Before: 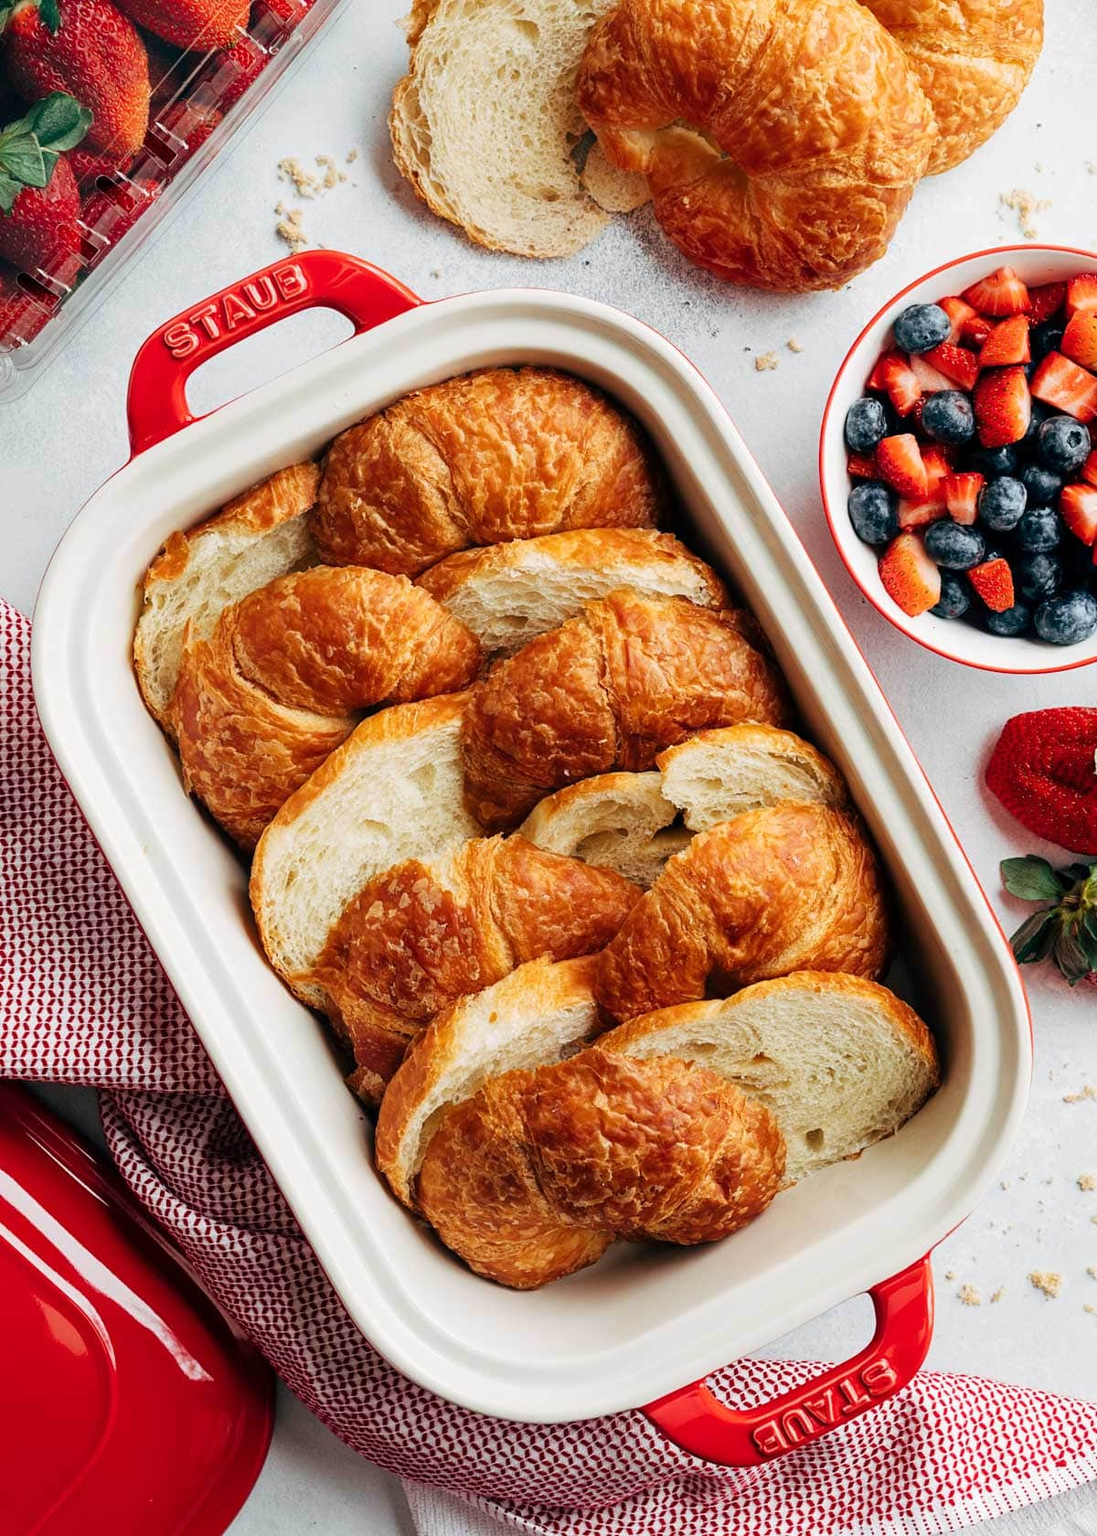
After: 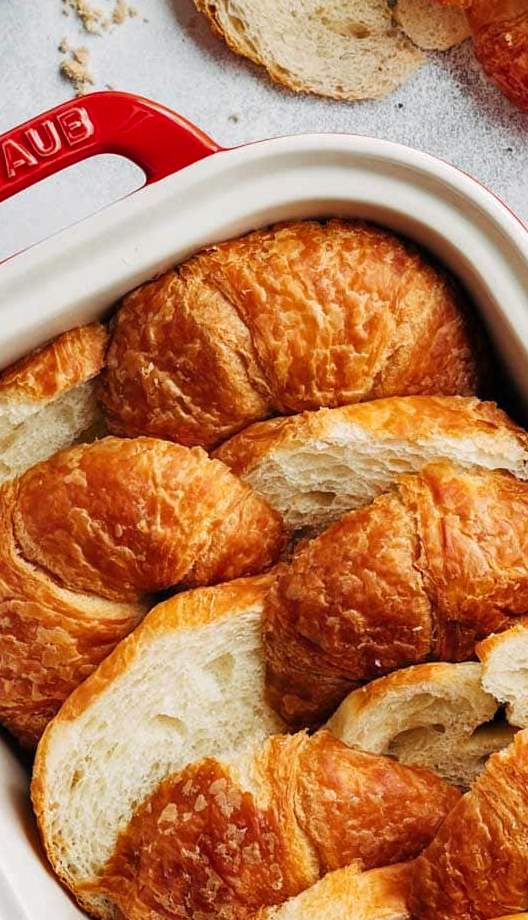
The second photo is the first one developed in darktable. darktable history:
crop: left 20.248%, top 10.86%, right 35.675%, bottom 34.321%
shadows and highlights: low approximation 0.01, soften with gaussian
